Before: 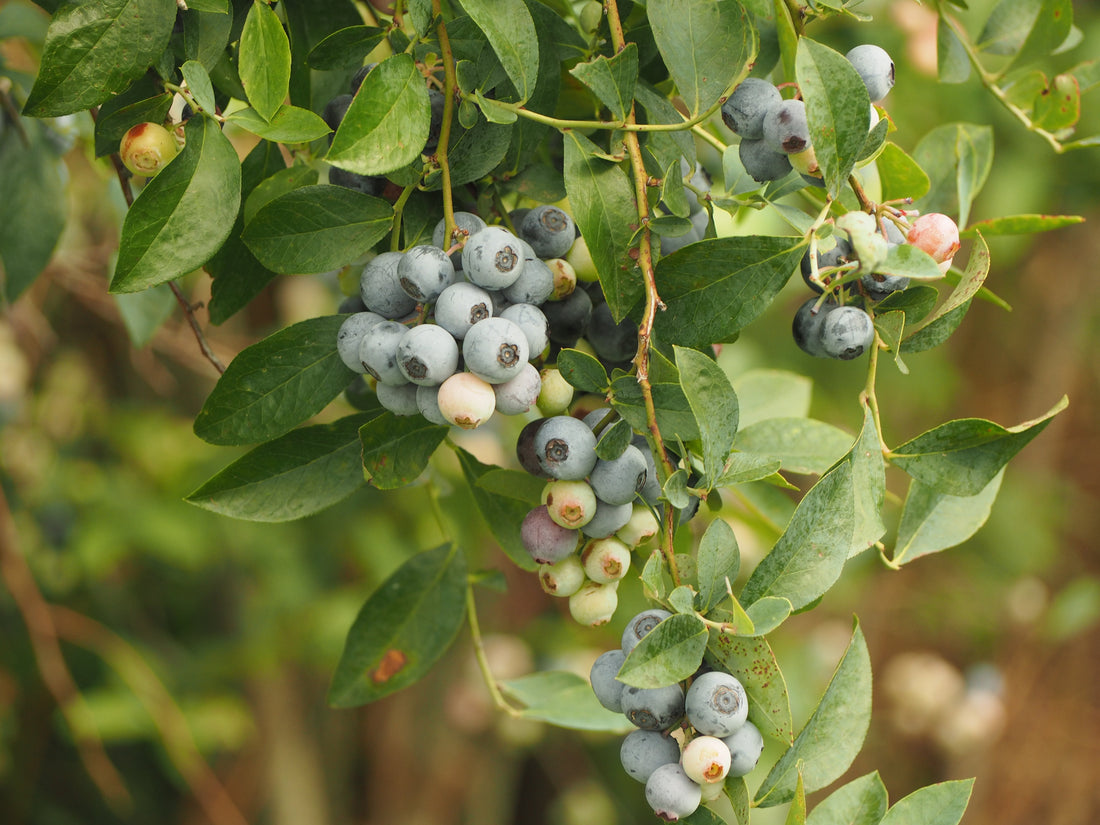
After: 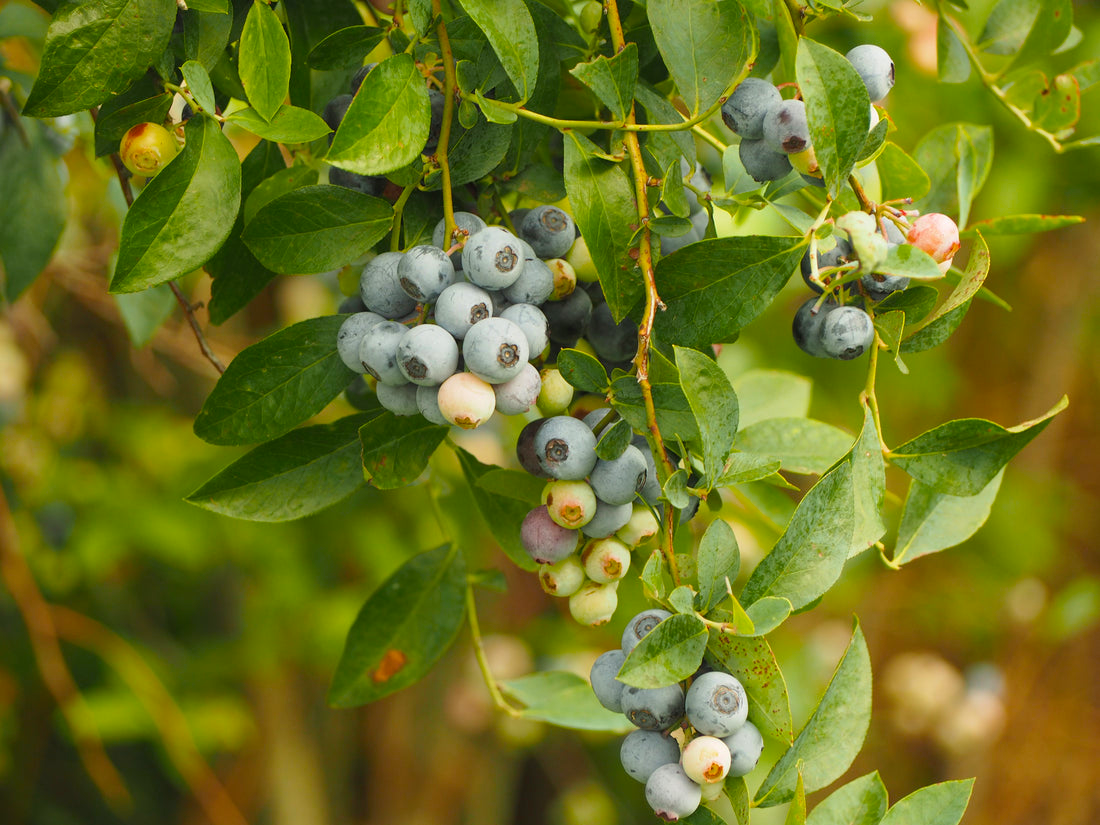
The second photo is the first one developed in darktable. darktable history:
color balance rgb: perceptual saturation grading › global saturation 25%, global vibrance 20%
exposure: compensate highlight preservation false
